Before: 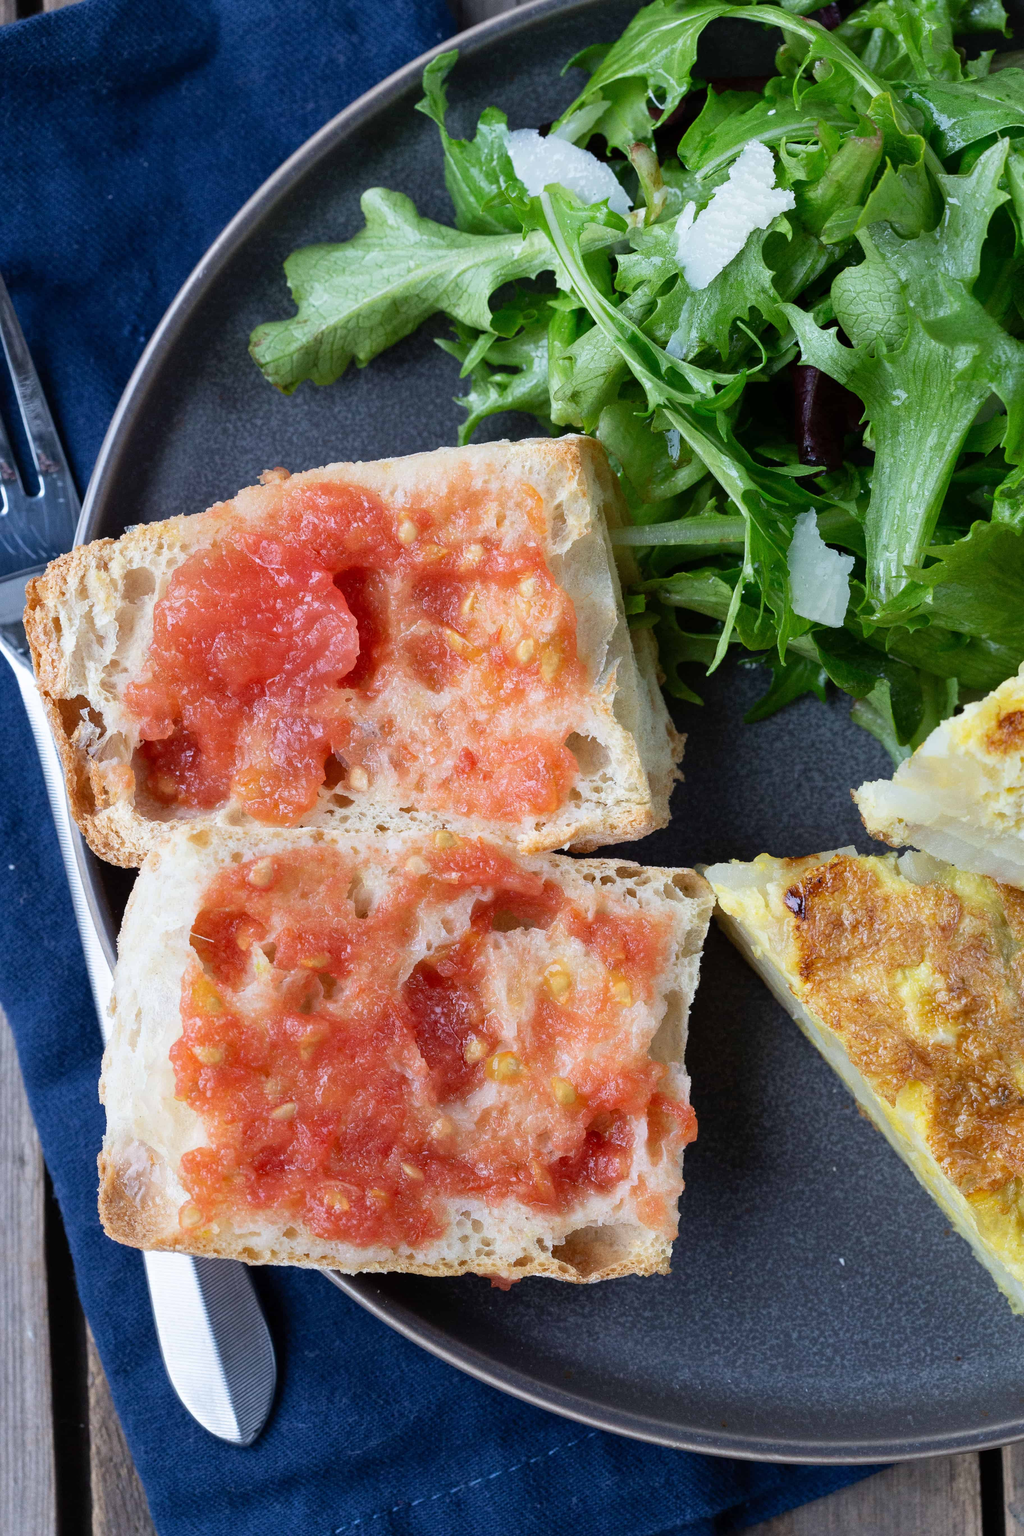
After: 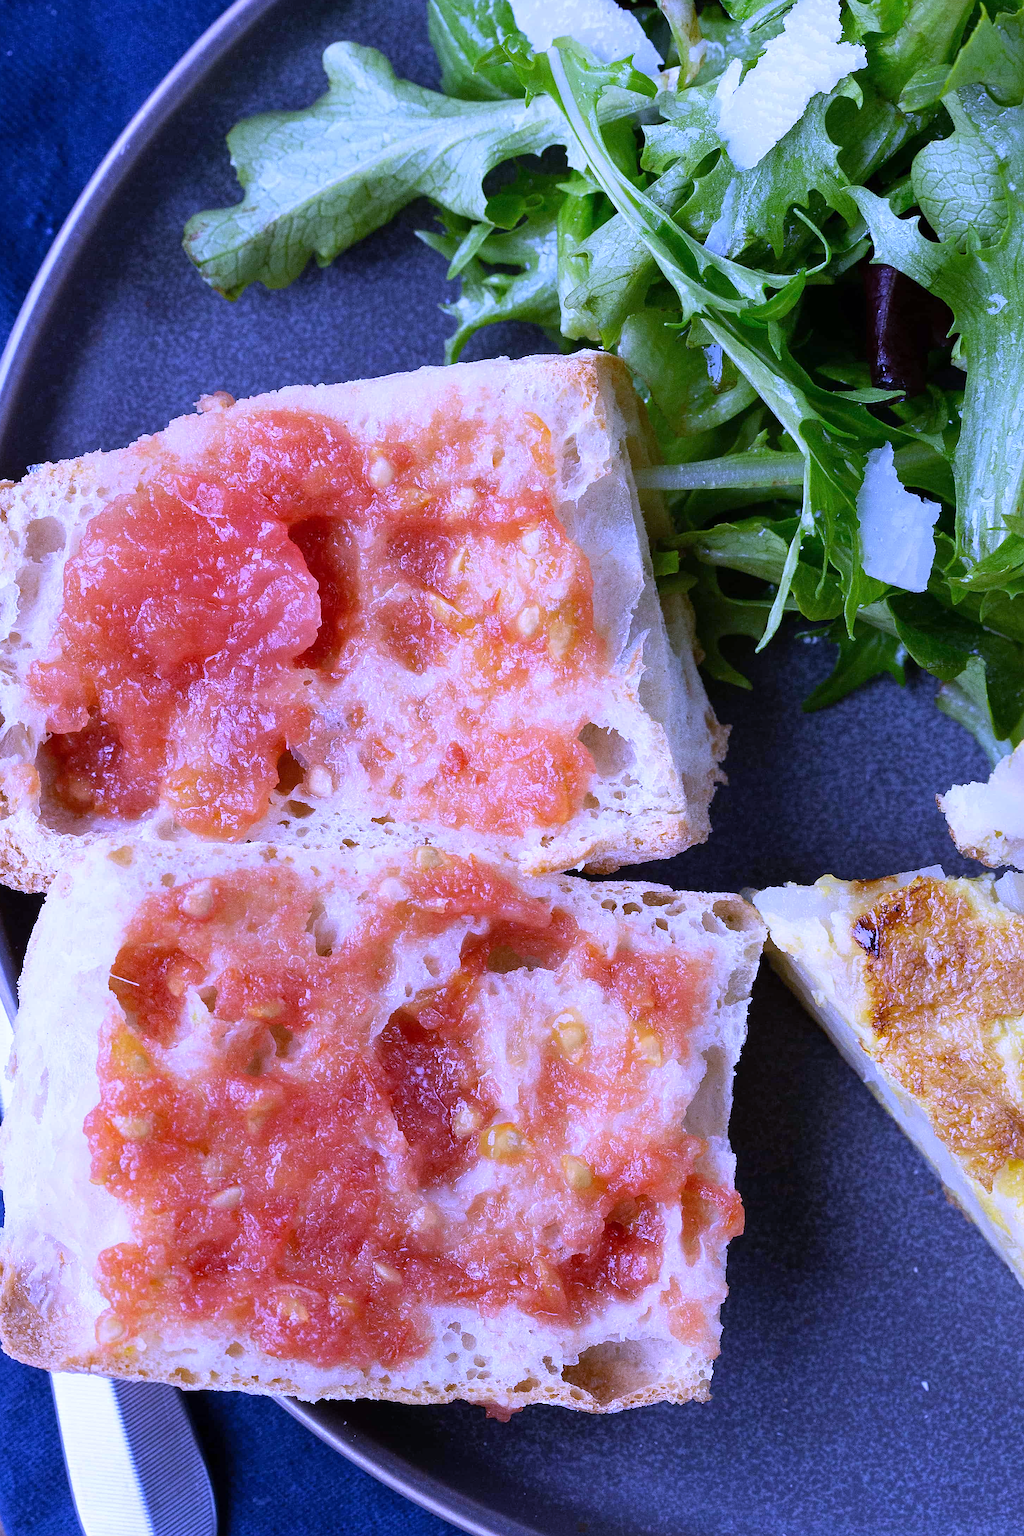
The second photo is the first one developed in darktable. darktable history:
crop and rotate: left 10.071%, top 10.071%, right 10.02%, bottom 10.02%
white balance: red 0.98, blue 1.61
sharpen: on, module defaults
